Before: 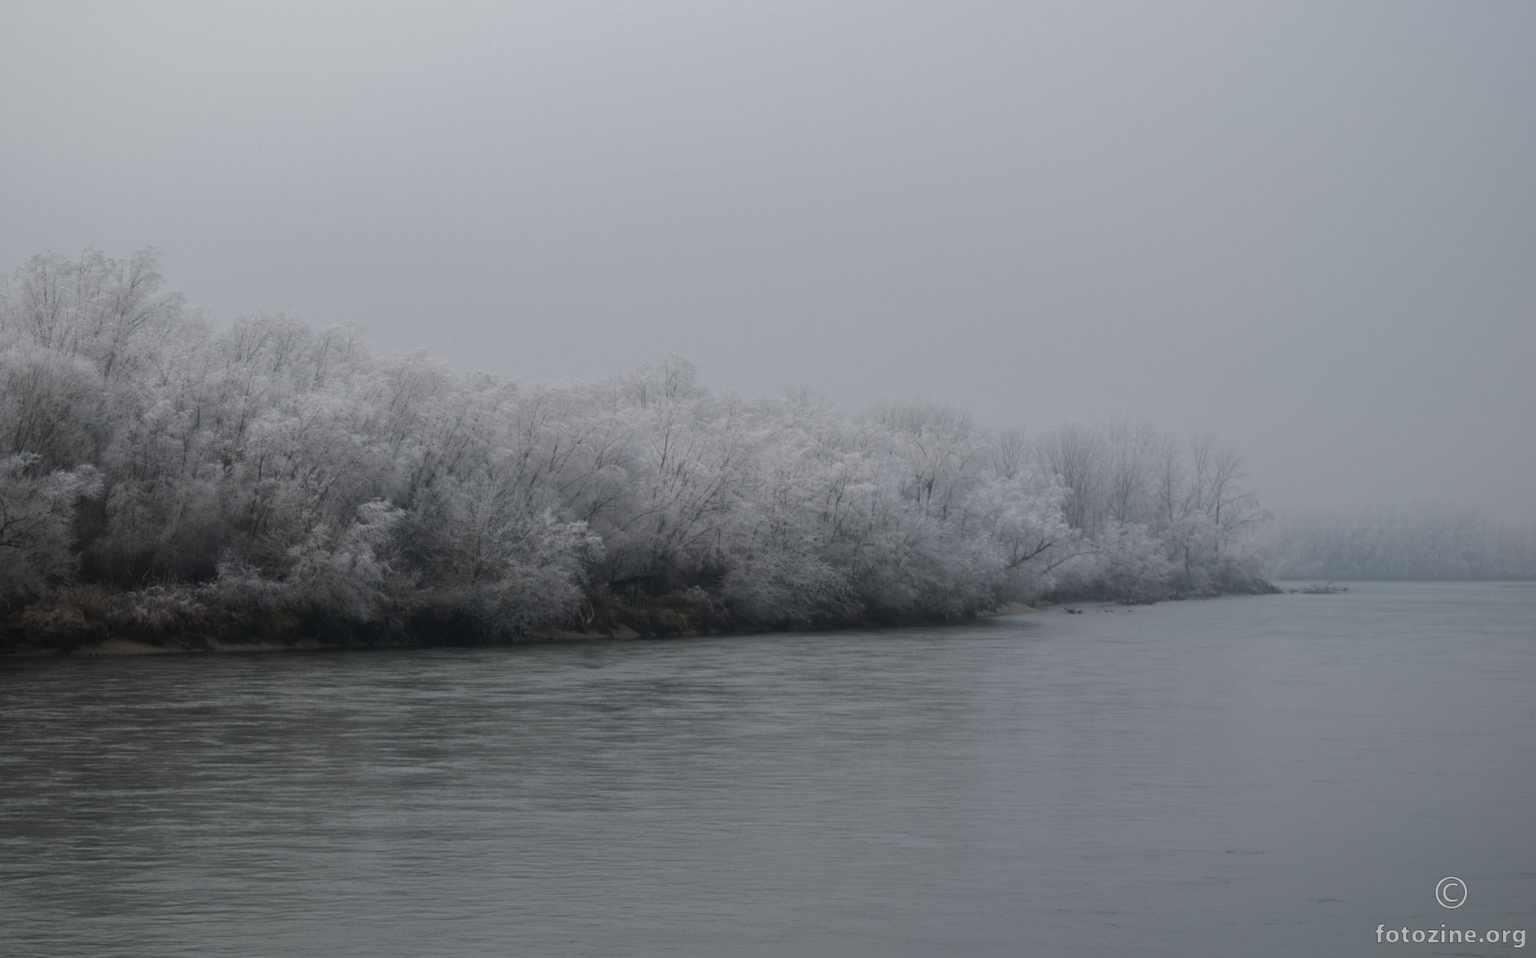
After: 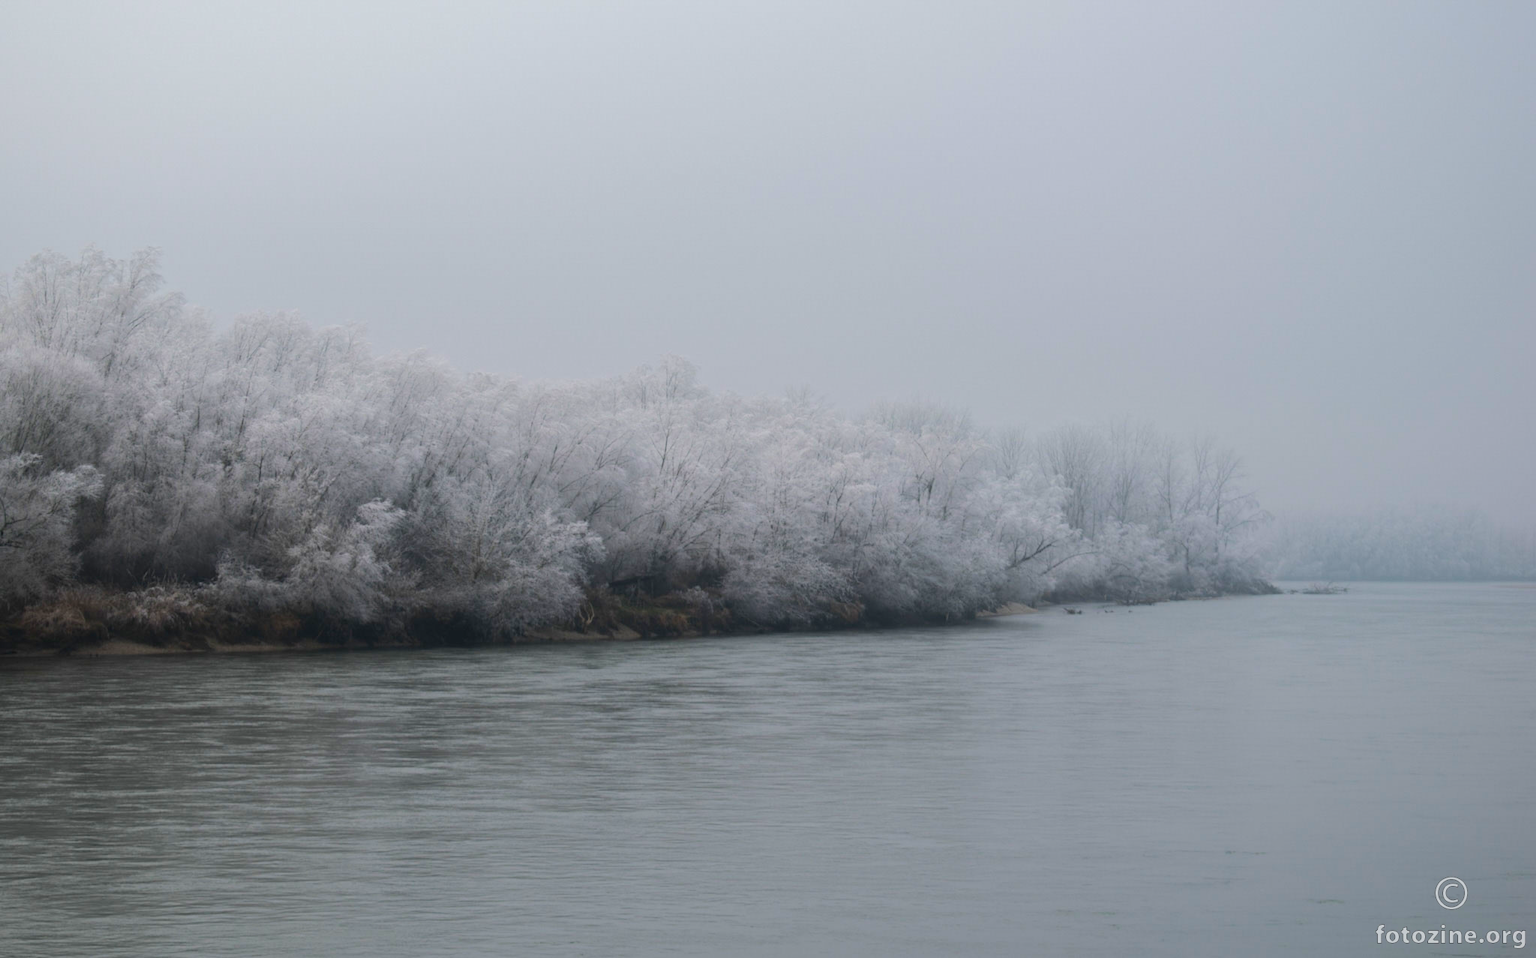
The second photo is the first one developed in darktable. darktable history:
color balance rgb: perceptual saturation grading › global saturation 25%, perceptual brilliance grading › mid-tones 10%, perceptual brilliance grading › shadows 15%, global vibrance 20%
exposure: exposure 0.3 EV, compensate highlight preservation false
